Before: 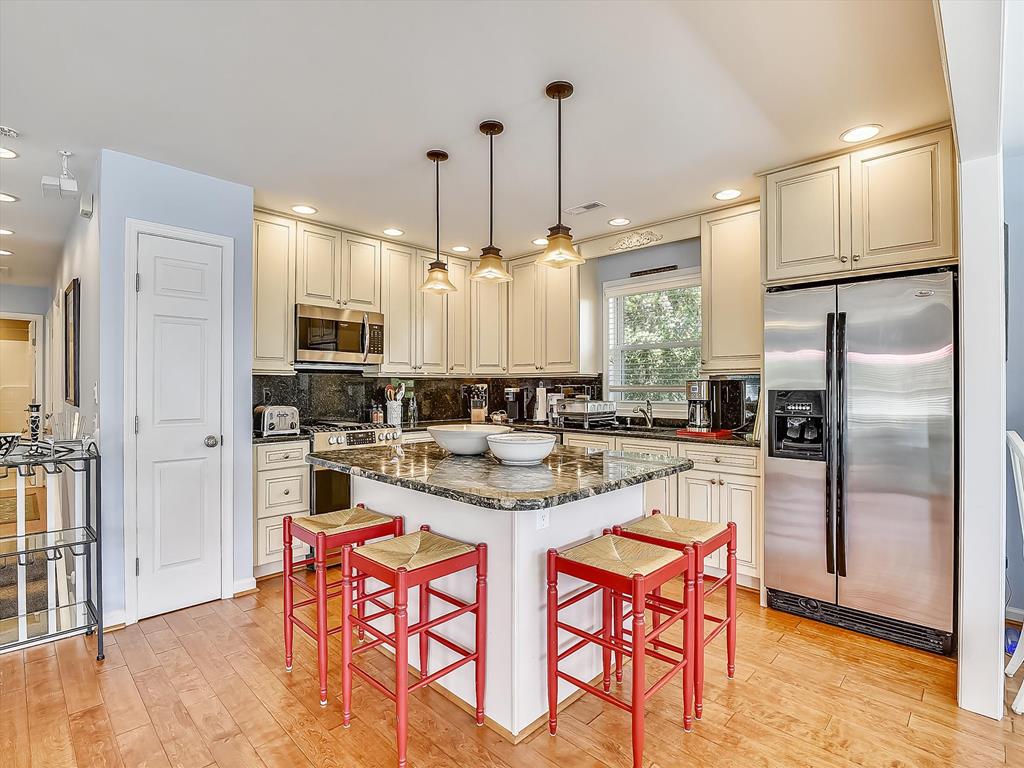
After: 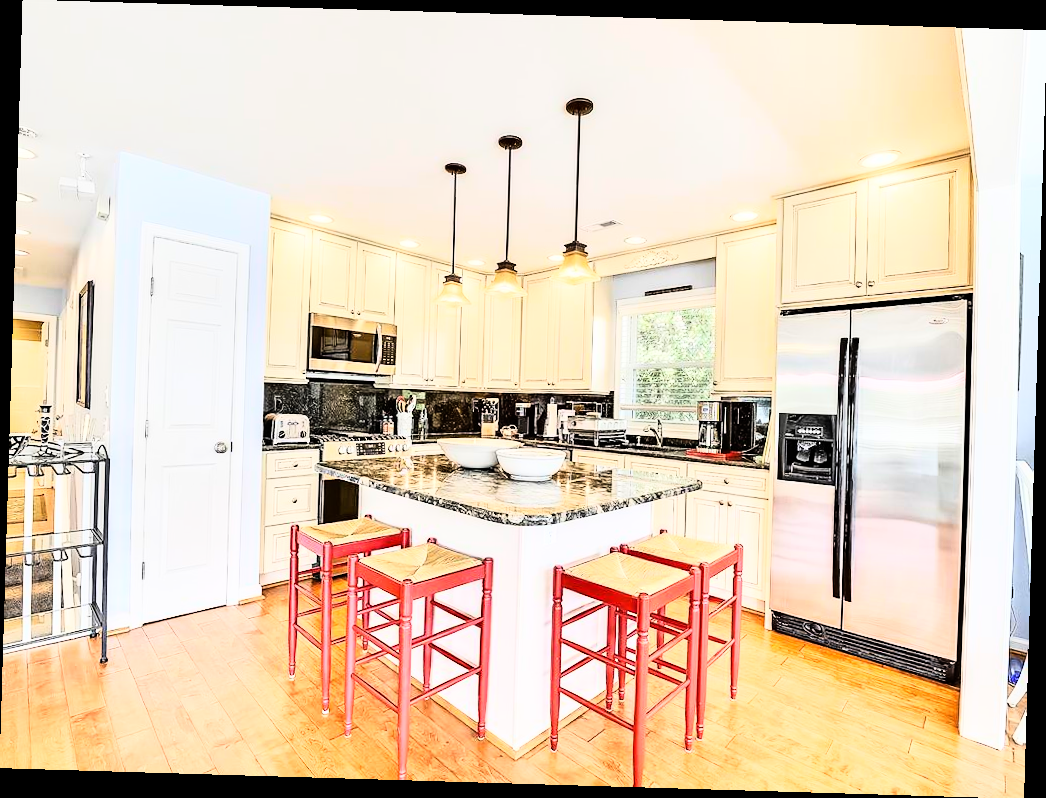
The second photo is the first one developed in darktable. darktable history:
rotate and perspective: rotation 1.72°, automatic cropping off
rgb curve: curves: ch0 [(0, 0) (0.21, 0.15) (0.24, 0.21) (0.5, 0.75) (0.75, 0.96) (0.89, 0.99) (1, 1)]; ch1 [(0, 0.02) (0.21, 0.13) (0.25, 0.2) (0.5, 0.67) (0.75, 0.9) (0.89, 0.97) (1, 1)]; ch2 [(0, 0.02) (0.21, 0.13) (0.25, 0.2) (0.5, 0.67) (0.75, 0.9) (0.89, 0.97) (1, 1)], compensate middle gray true
